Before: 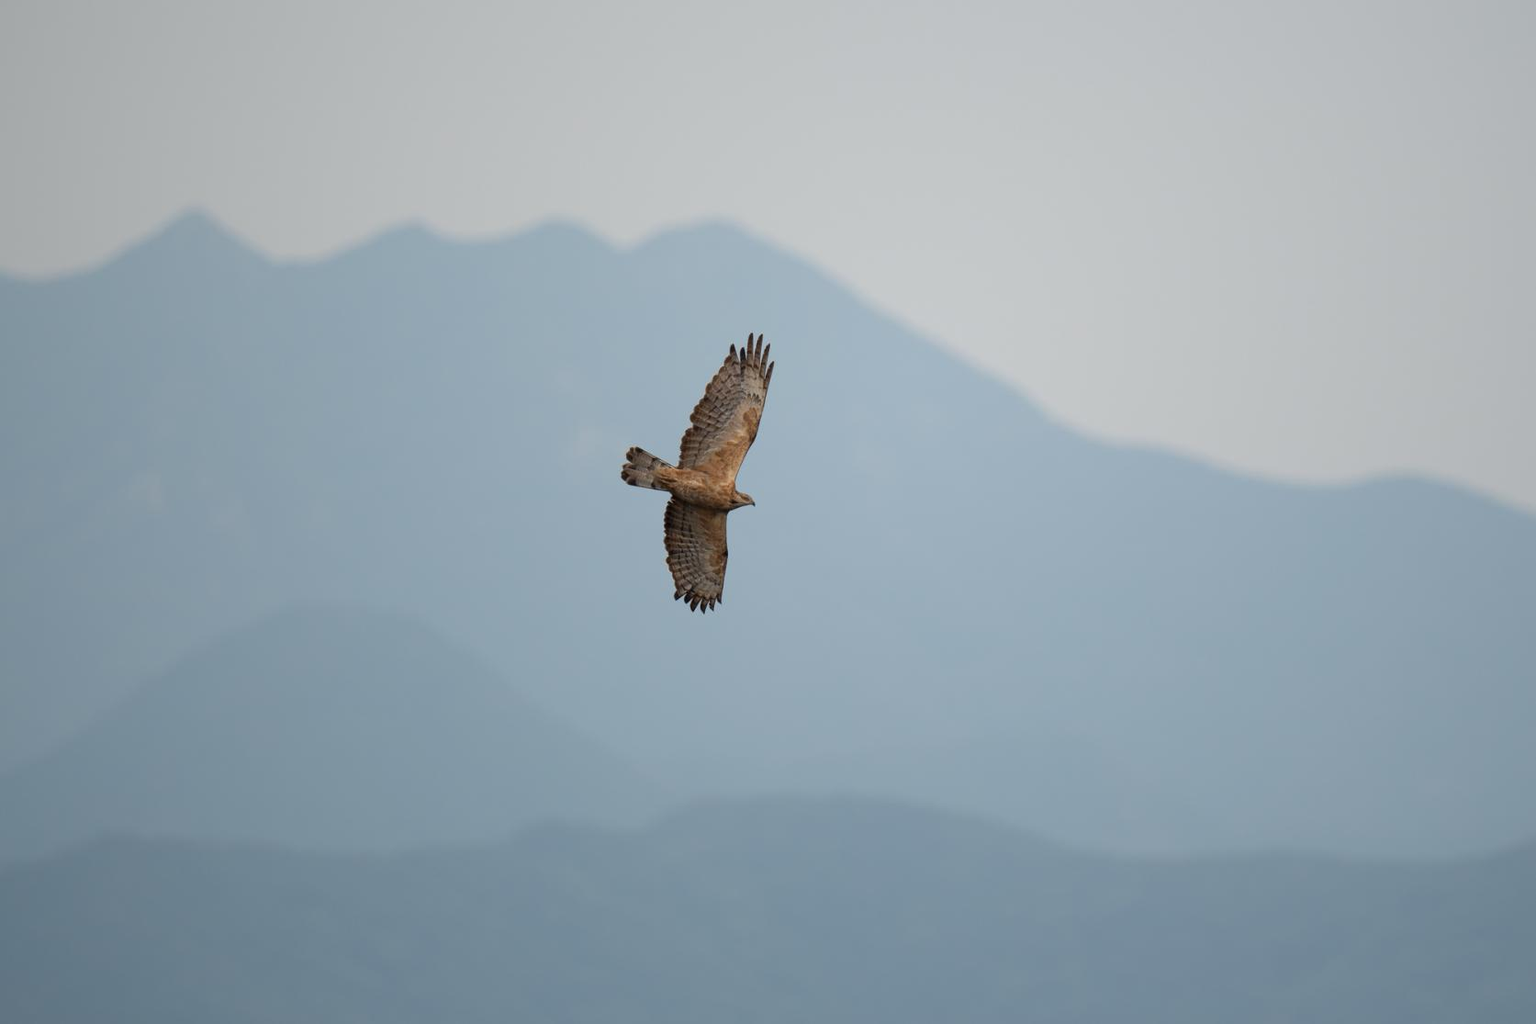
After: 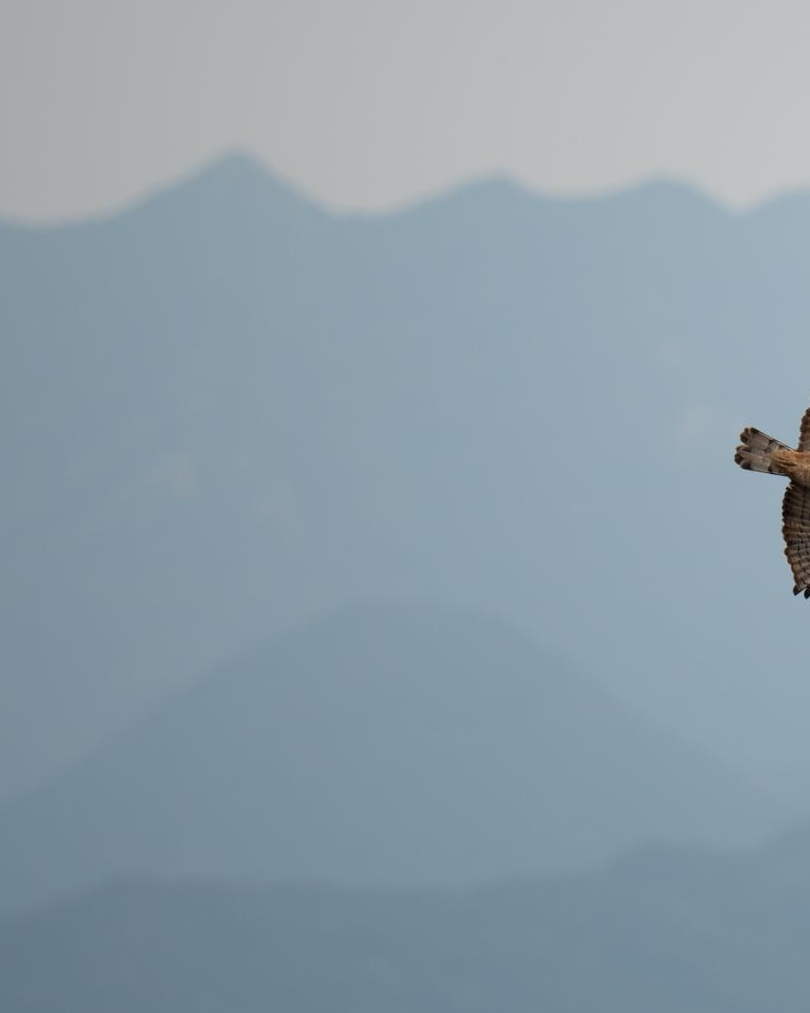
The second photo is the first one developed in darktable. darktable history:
rotate and perspective: rotation -0.013°, lens shift (vertical) -0.027, lens shift (horizontal) 0.178, crop left 0.016, crop right 0.989, crop top 0.082, crop bottom 0.918
crop and rotate: left 0%, top 0%, right 50.845%
